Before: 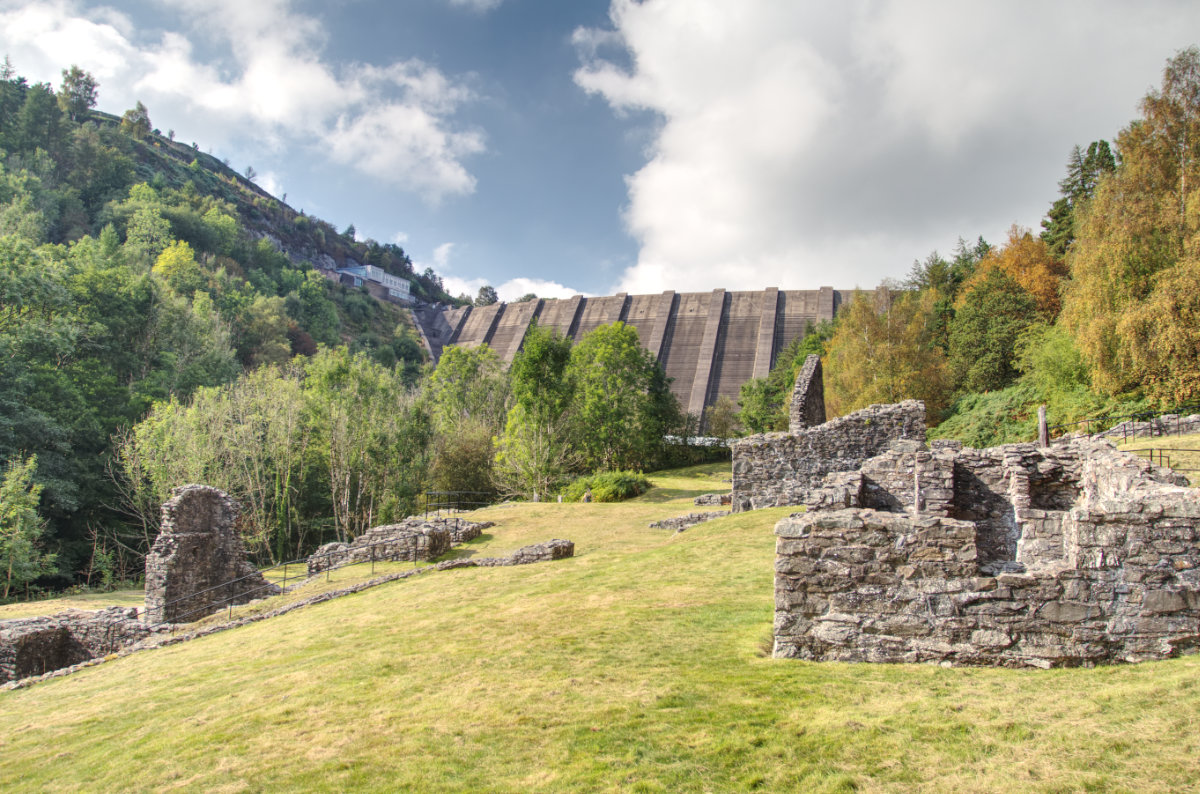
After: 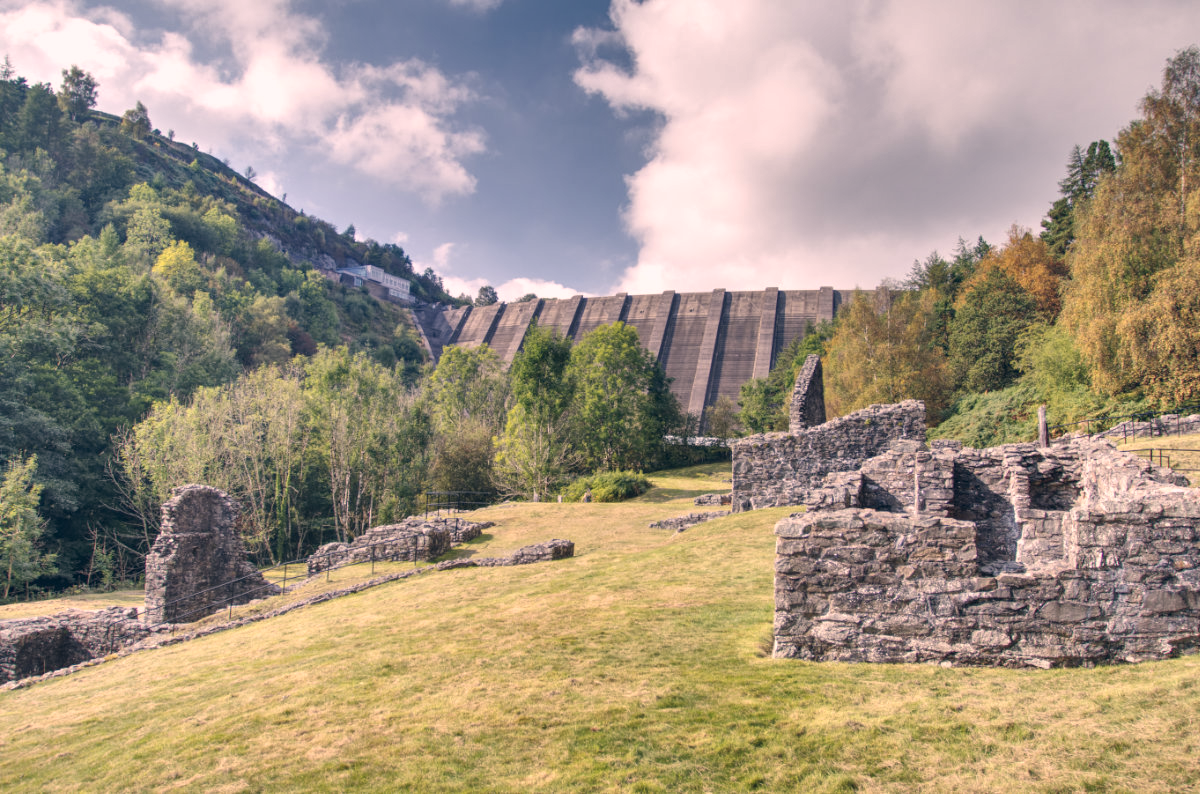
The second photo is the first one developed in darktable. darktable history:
shadows and highlights: shadows 60, soften with gaussian
color correction: highlights a* 14.46, highlights b* 5.85, shadows a* -5.53, shadows b* -15.24, saturation 0.85
